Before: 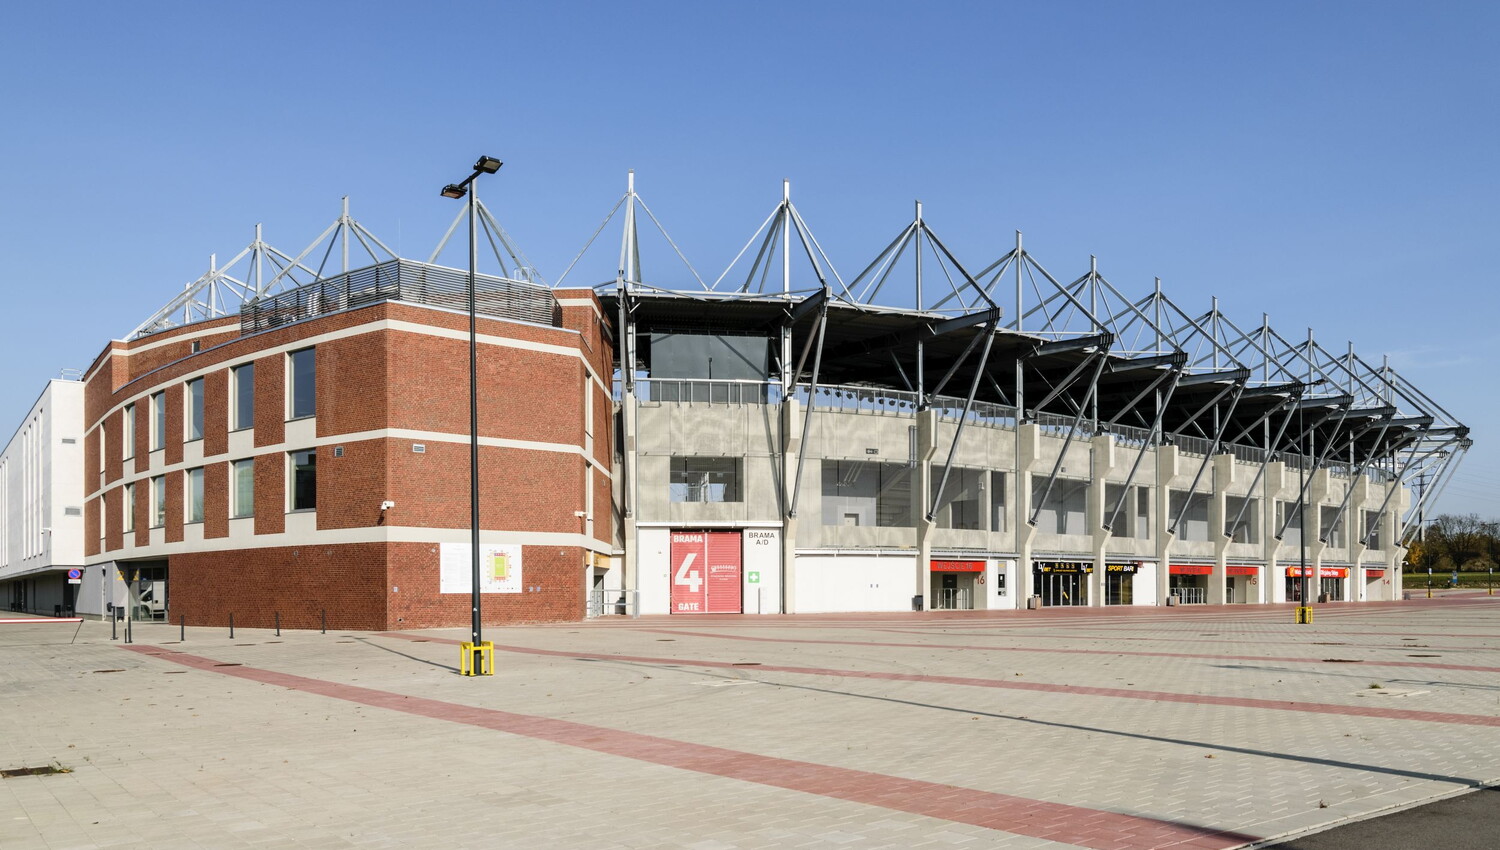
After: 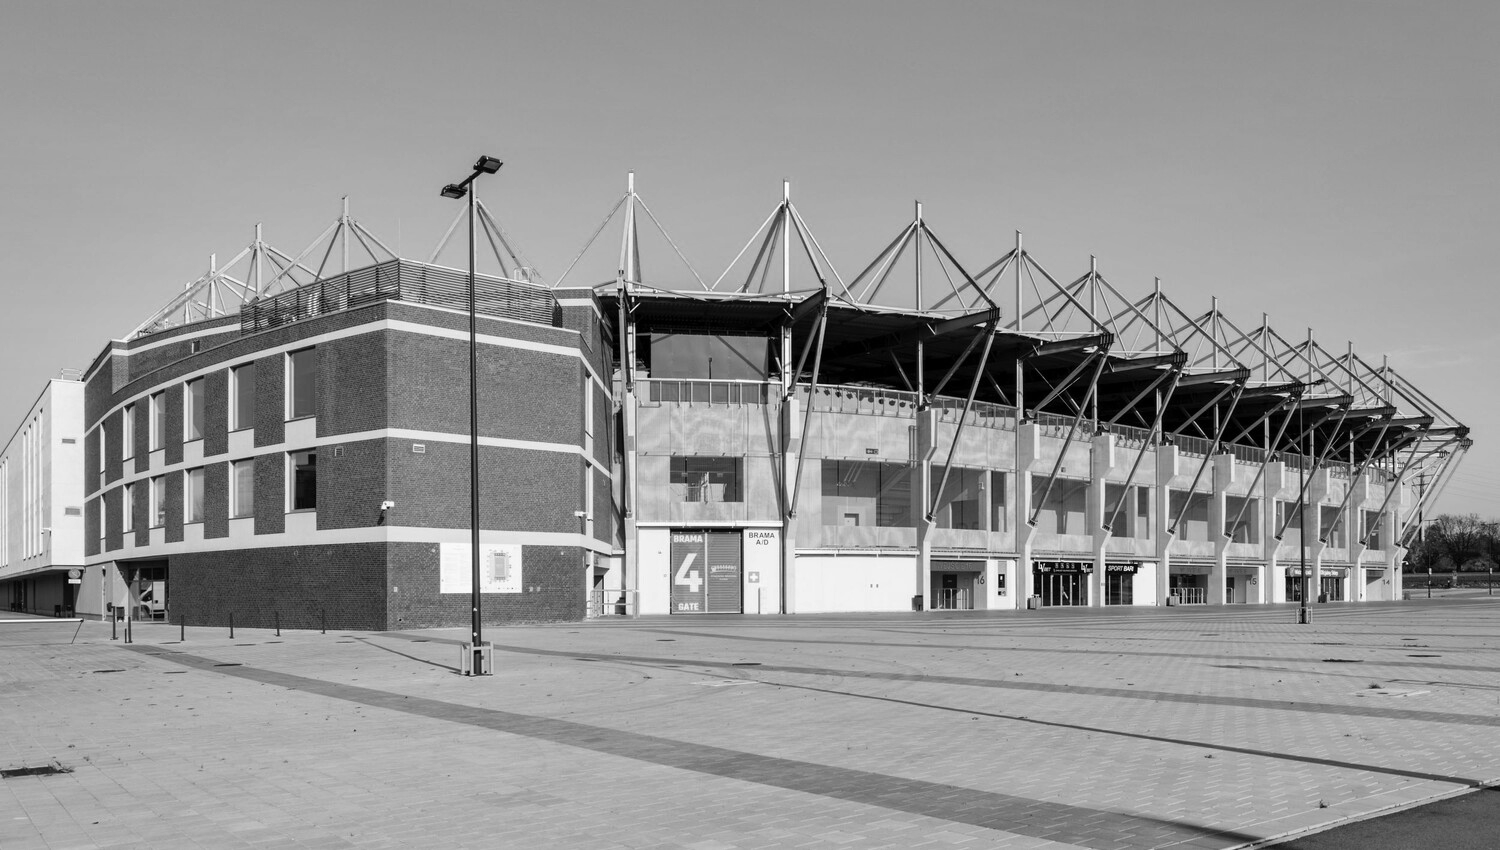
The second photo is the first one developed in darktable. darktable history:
shadows and highlights: shadows 58.76, soften with gaussian
color calibration: output gray [0.21, 0.42, 0.37, 0], illuminant as shot in camera, x 0.358, y 0.373, temperature 4628.91 K
